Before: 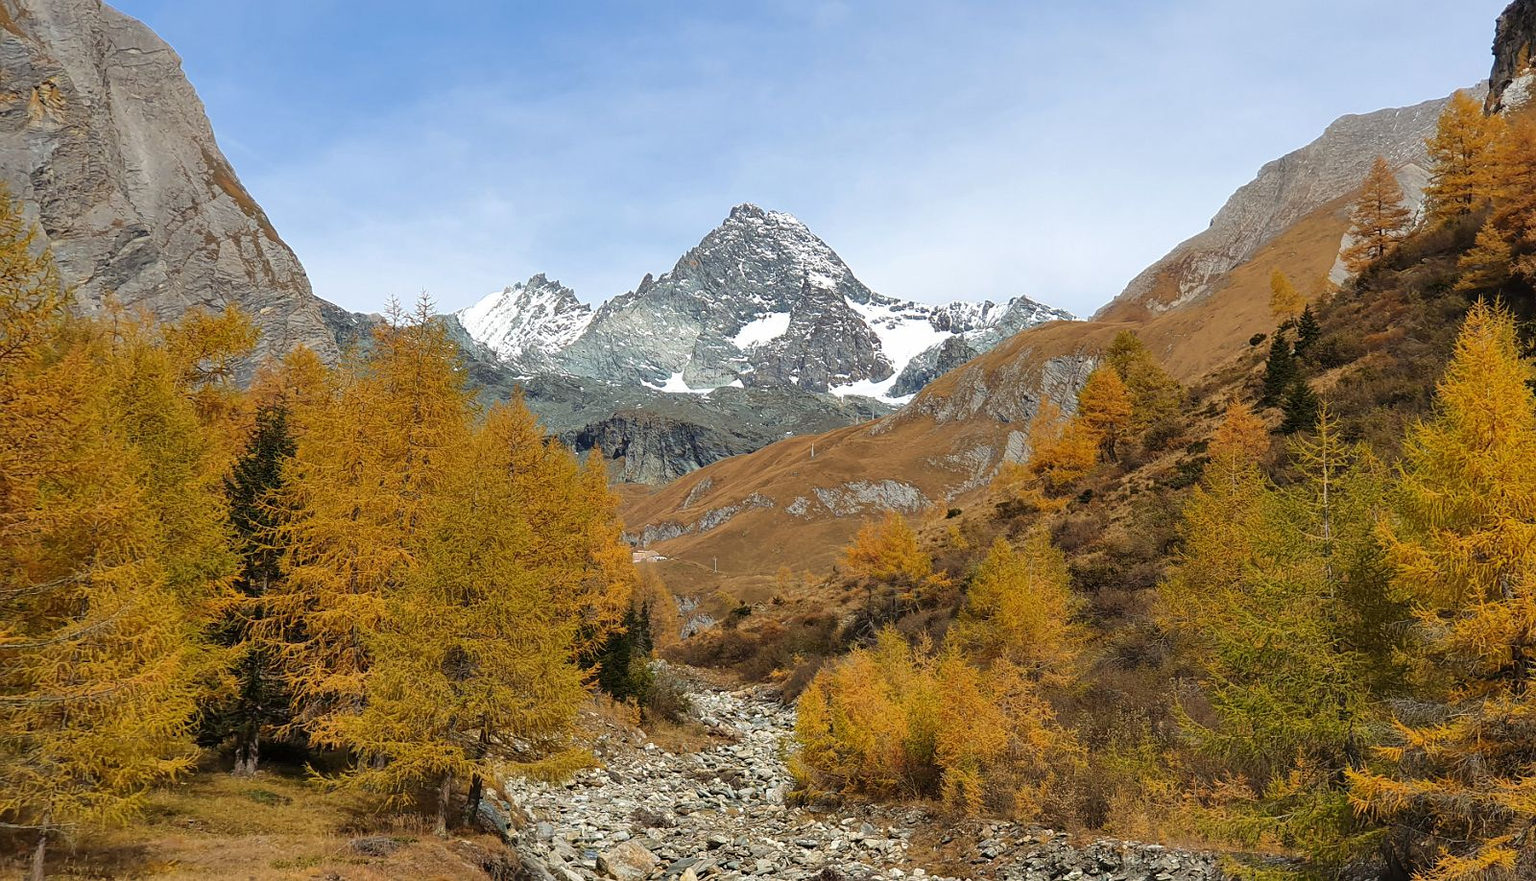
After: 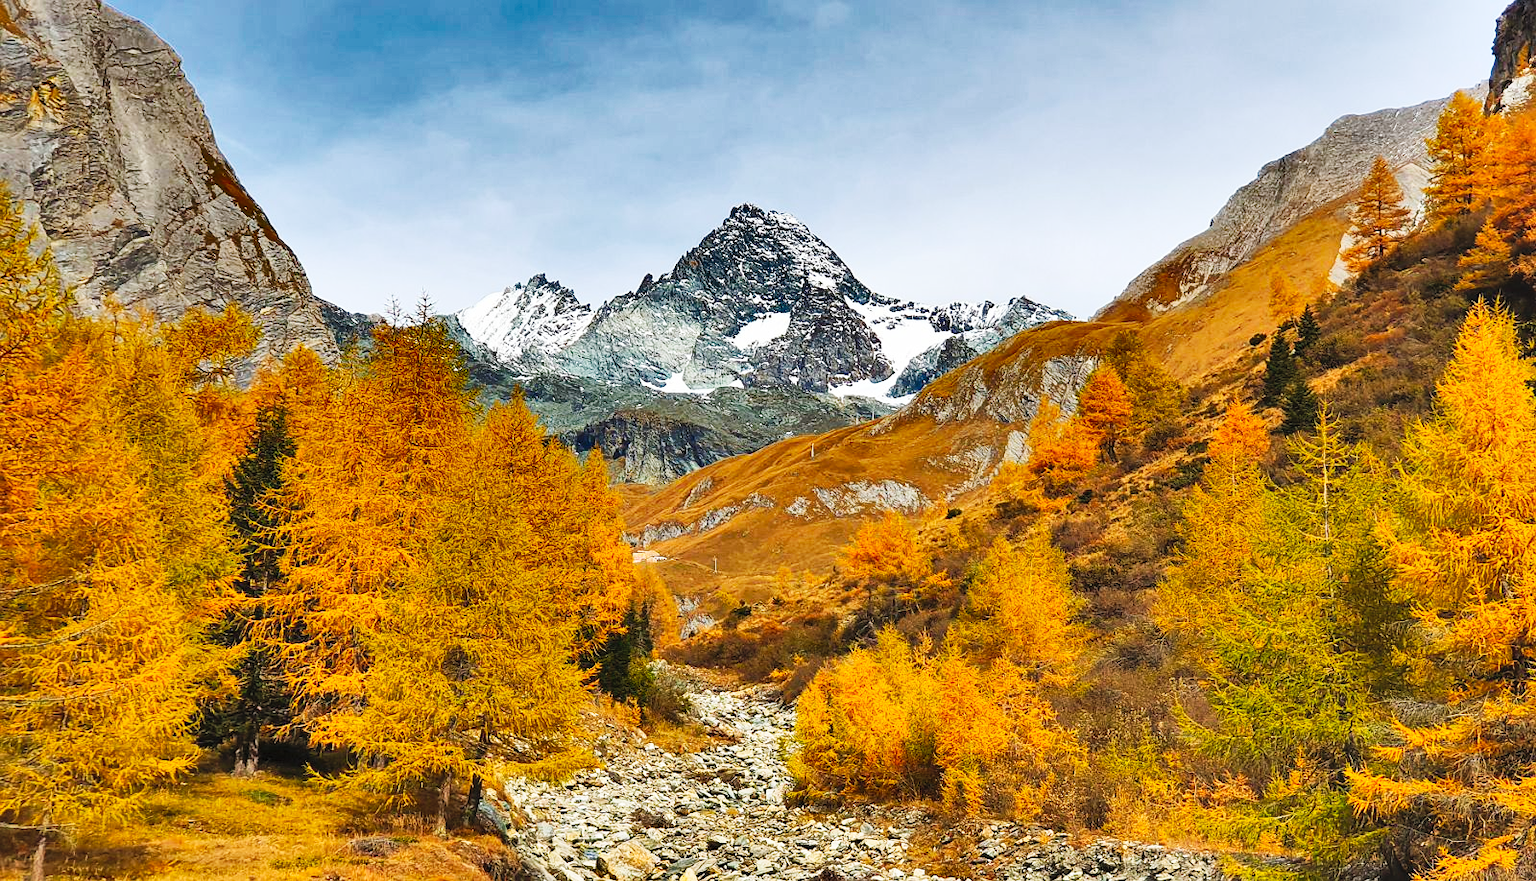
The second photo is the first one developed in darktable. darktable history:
contrast brightness saturation: contrast 0.066, brightness 0.175, saturation 0.416
shadows and highlights: shadows 20.84, highlights -80.92, soften with gaussian
tone curve: curves: ch0 [(0, 0.013) (0.198, 0.175) (0.512, 0.582) (0.625, 0.754) (0.81, 0.934) (1, 1)], preserve colors none
